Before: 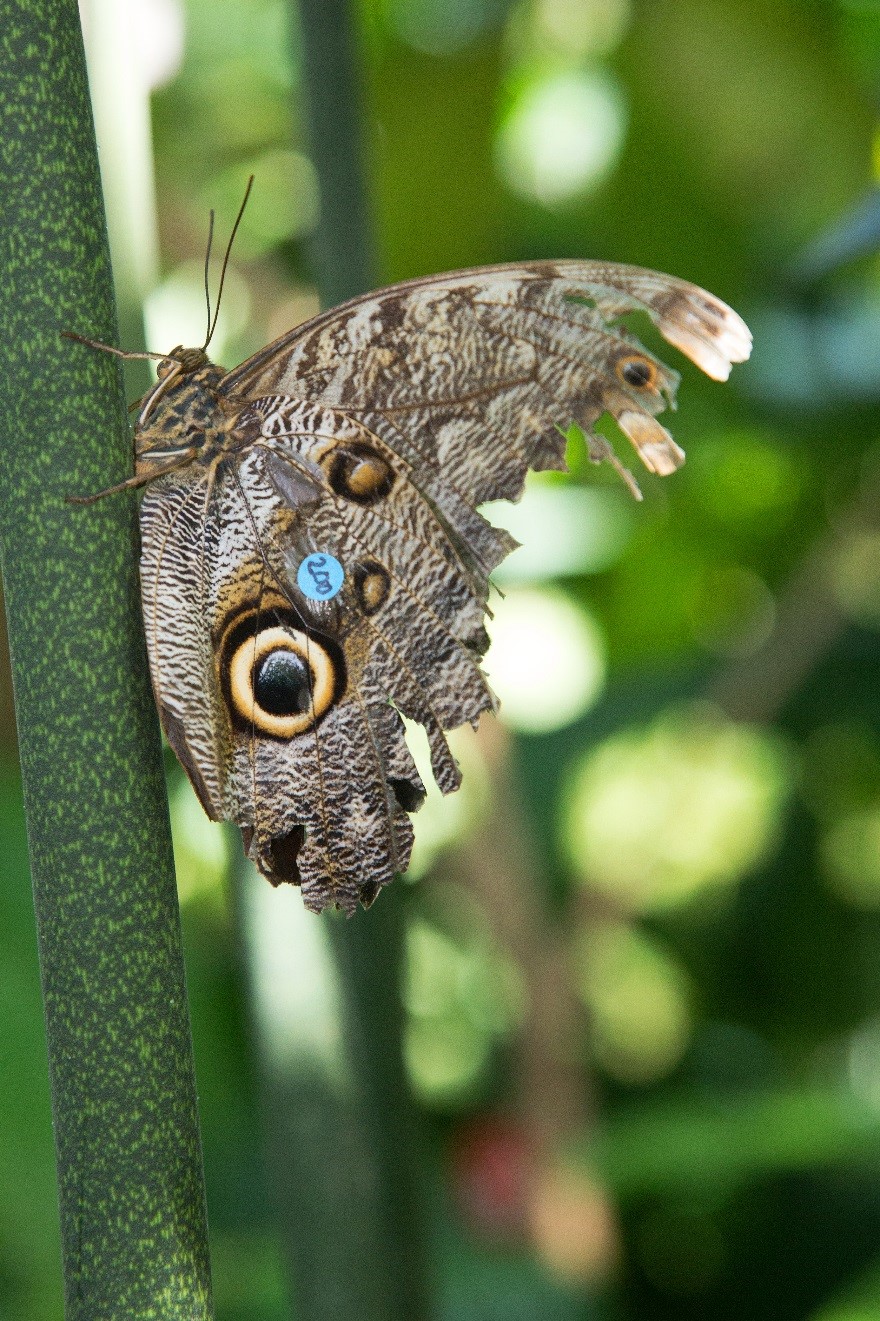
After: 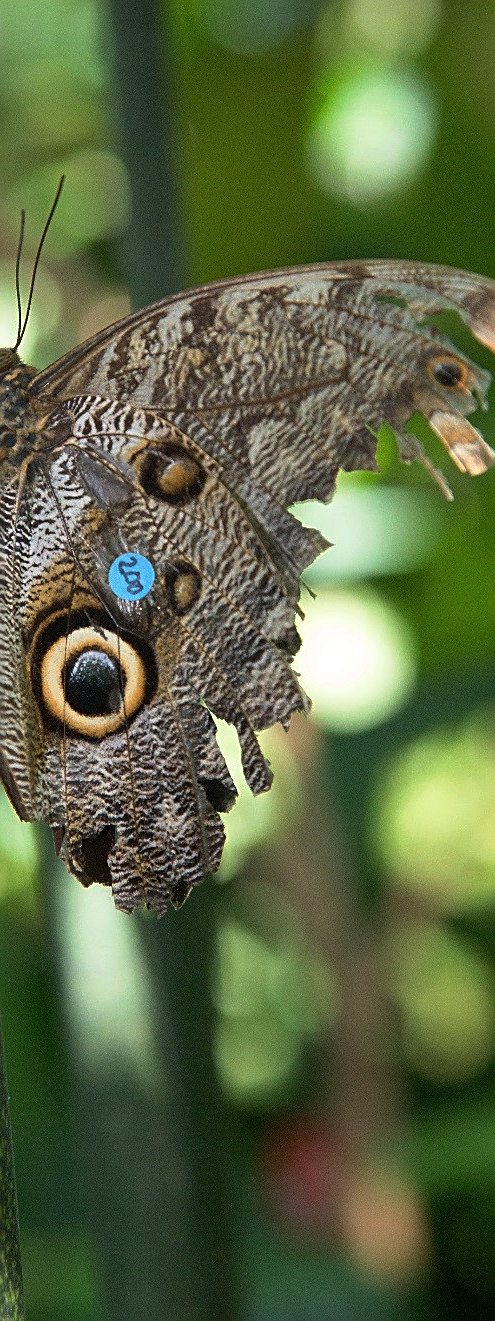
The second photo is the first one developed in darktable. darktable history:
tone equalizer: on, module defaults
base curve: curves: ch0 [(0, 0) (0.595, 0.418) (1, 1)], preserve colors none
sharpen: on, module defaults
crop: left 21.496%, right 22.254%
